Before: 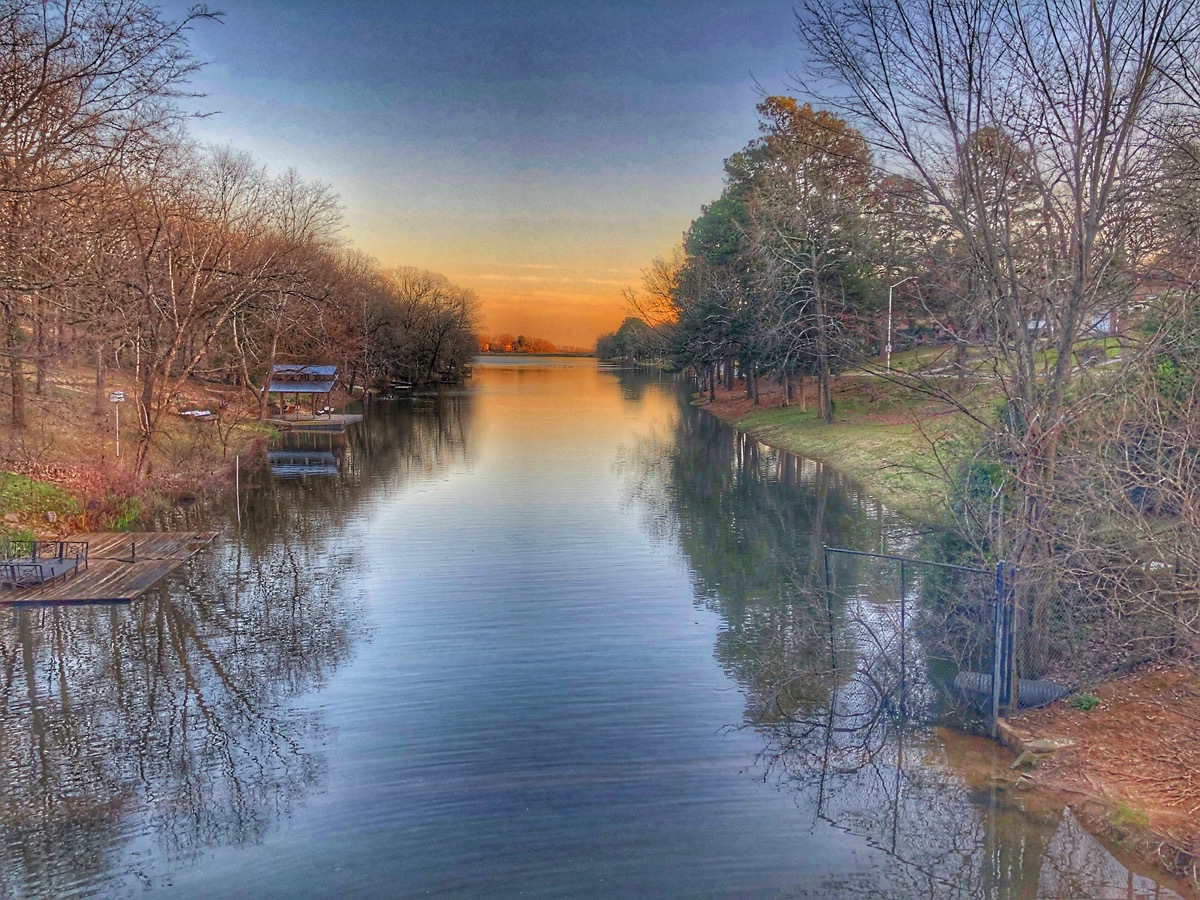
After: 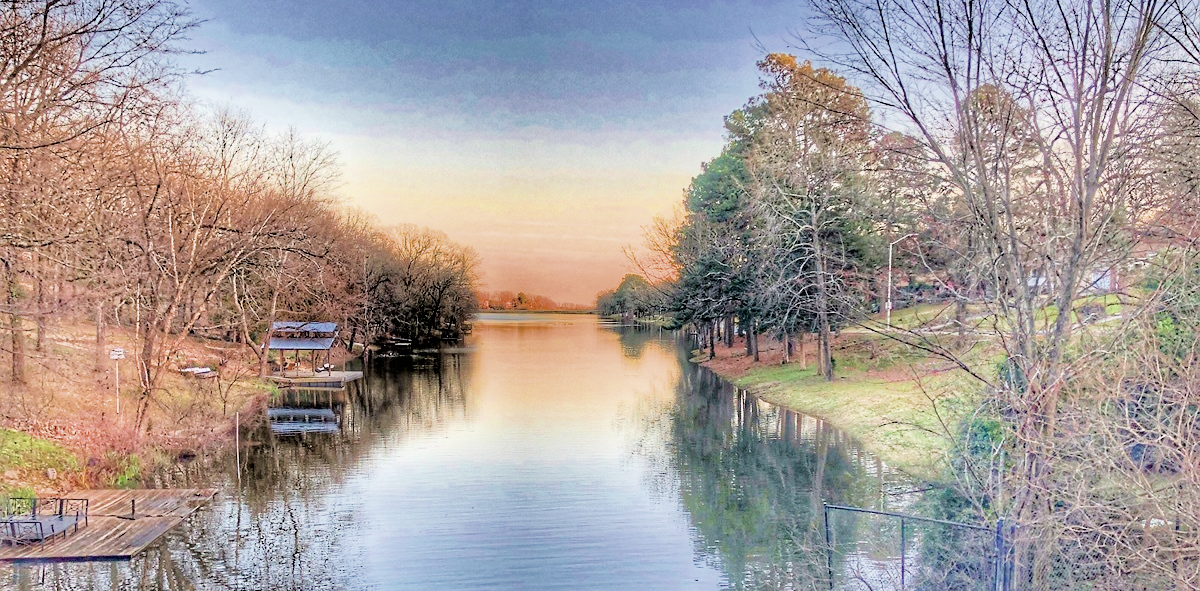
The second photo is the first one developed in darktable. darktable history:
tone equalizer: -8 EV -0.744 EV, -7 EV -0.691 EV, -6 EV -0.617 EV, -5 EV -0.364 EV, -3 EV 0.386 EV, -2 EV 0.6 EV, -1 EV 0.701 EV, +0 EV 0.737 EV
contrast brightness saturation: contrast 0.103, saturation -0.354
shadows and highlights: shadows 39.93, highlights -59.76
crop and rotate: top 4.878%, bottom 29.422%
filmic rgb: black relative exposure -7.5 EV, white relative exposure 4.99 EV, threshold -0.319 EV, transition 3.19 EV, structure ↔ texture 99.58%, hardness 3.32, contrast 1.298, enable highlight reconstruction true
exposure: black level correction 0.008, exposure 0.981 EV, compensate exposure bias true, compensate highlight preservation false
haze removal: compatibility mode true, adaptive false
velvia: on, module defaults
